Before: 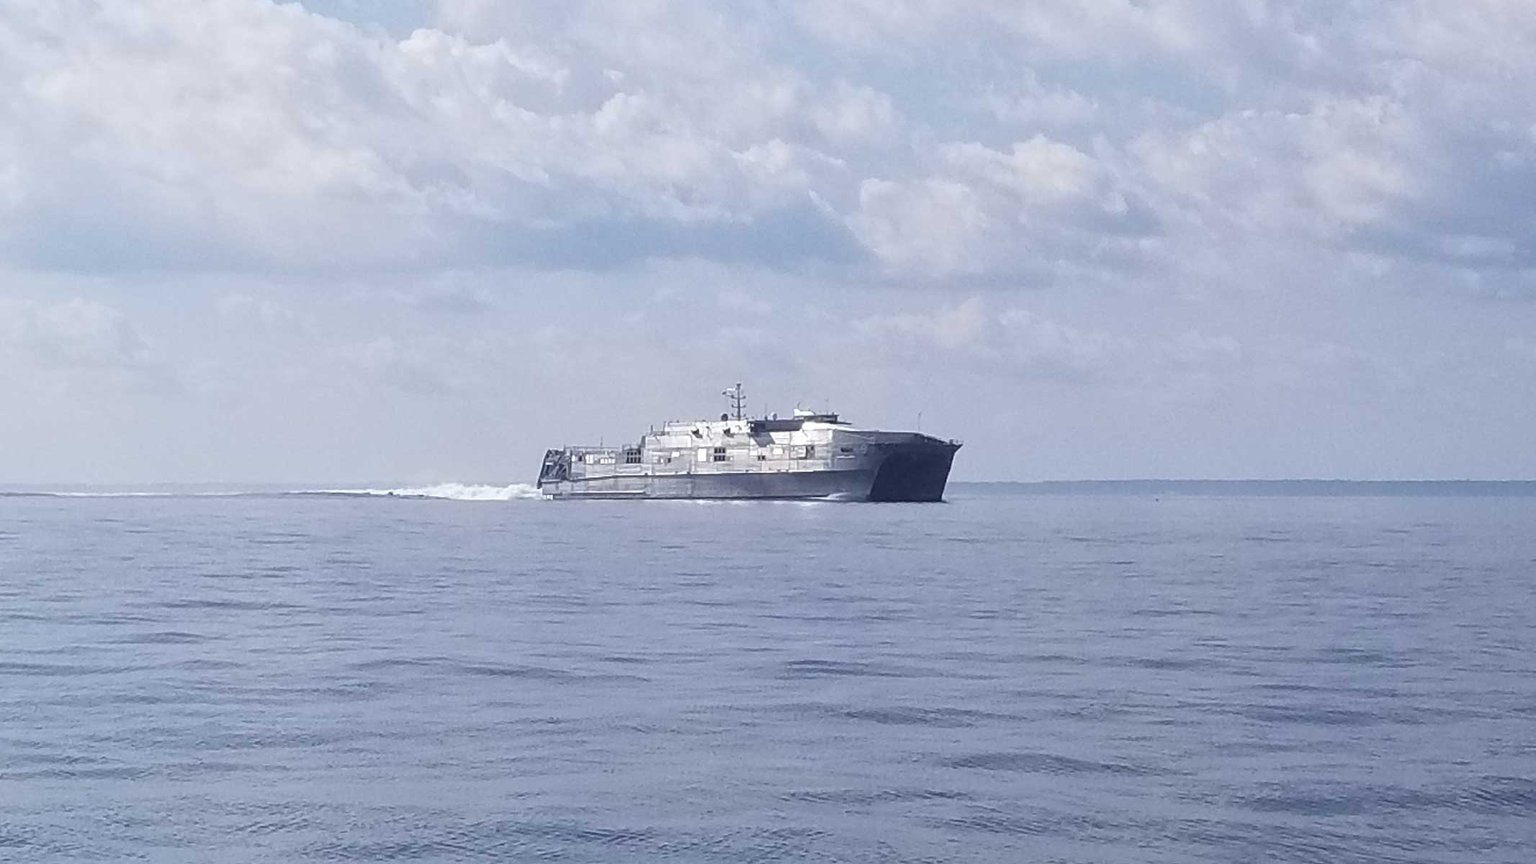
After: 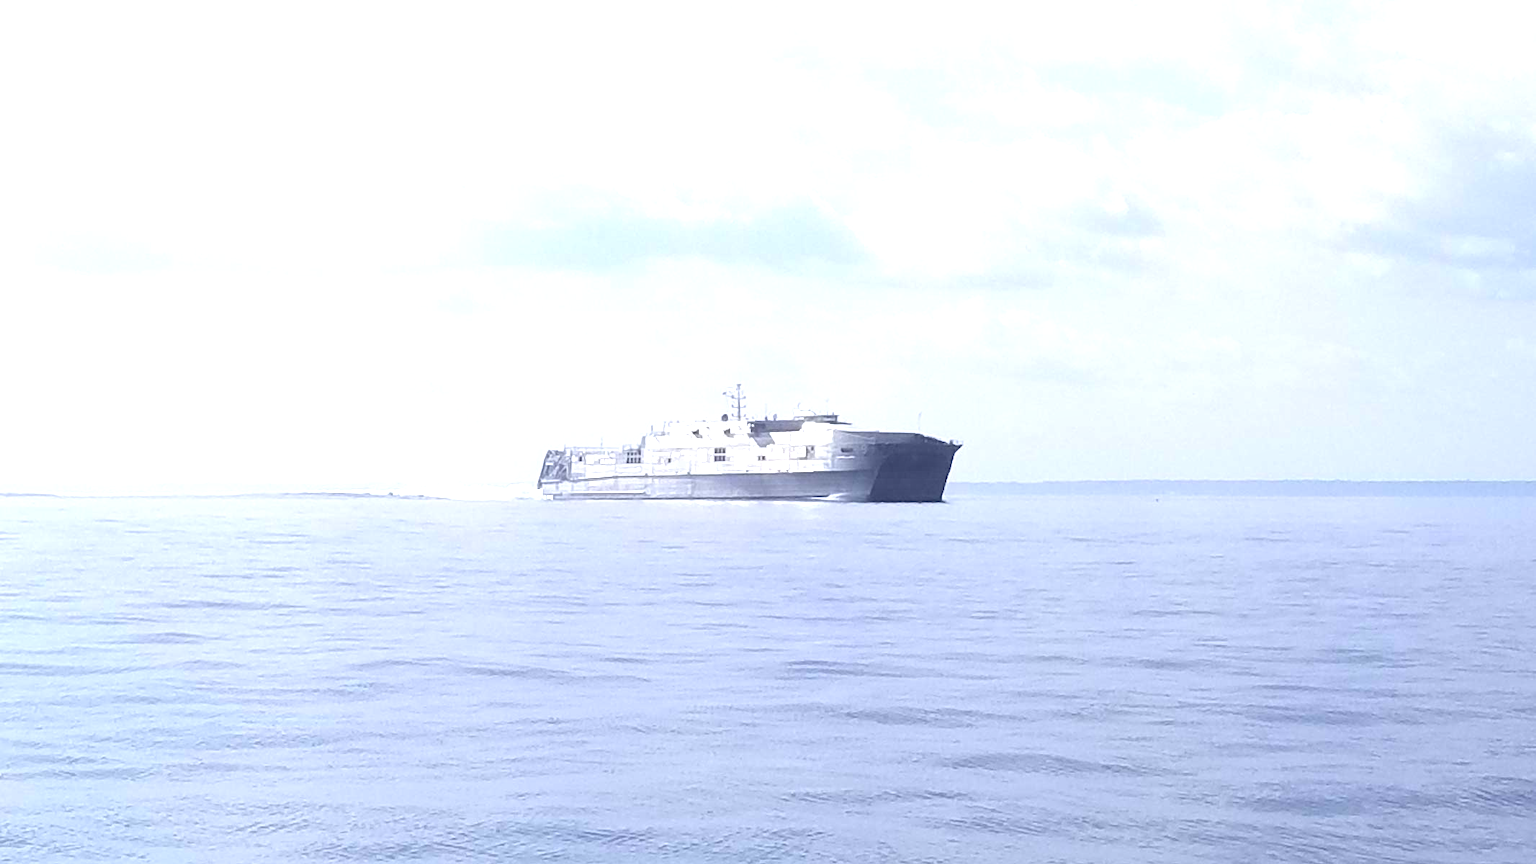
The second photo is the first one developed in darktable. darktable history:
exposure: black level correction 0, exposure 1.1 EV, compensate exposure bias true, compensate highlight preservation false
contrast equalizer: octaves 7, y [[0.6 ×6], [0.55 ×6], [0 ×6], [0 ×6], [0 ×6]], mix -0.988
